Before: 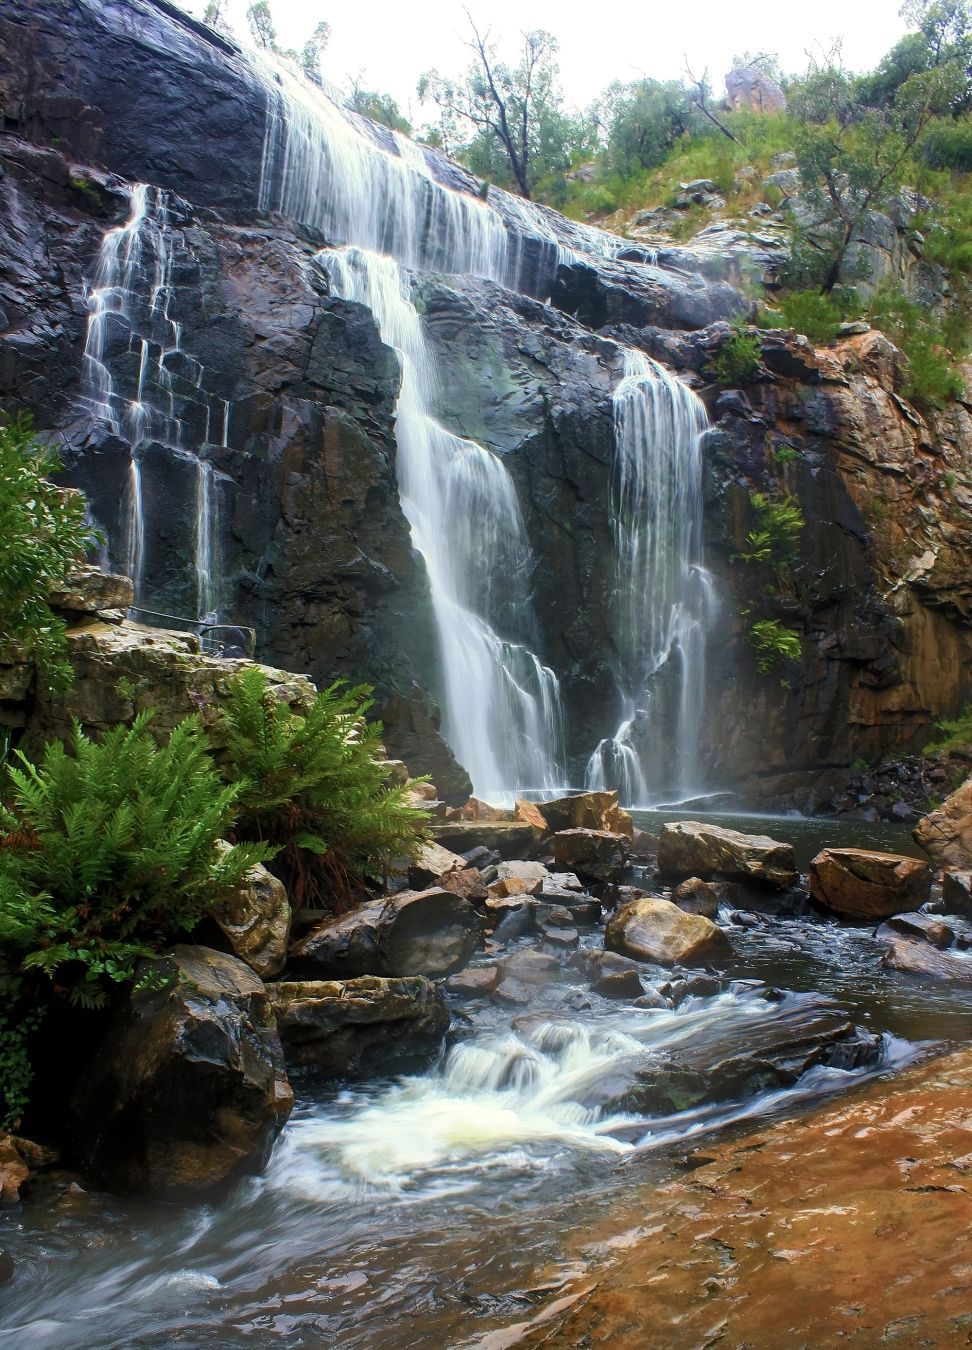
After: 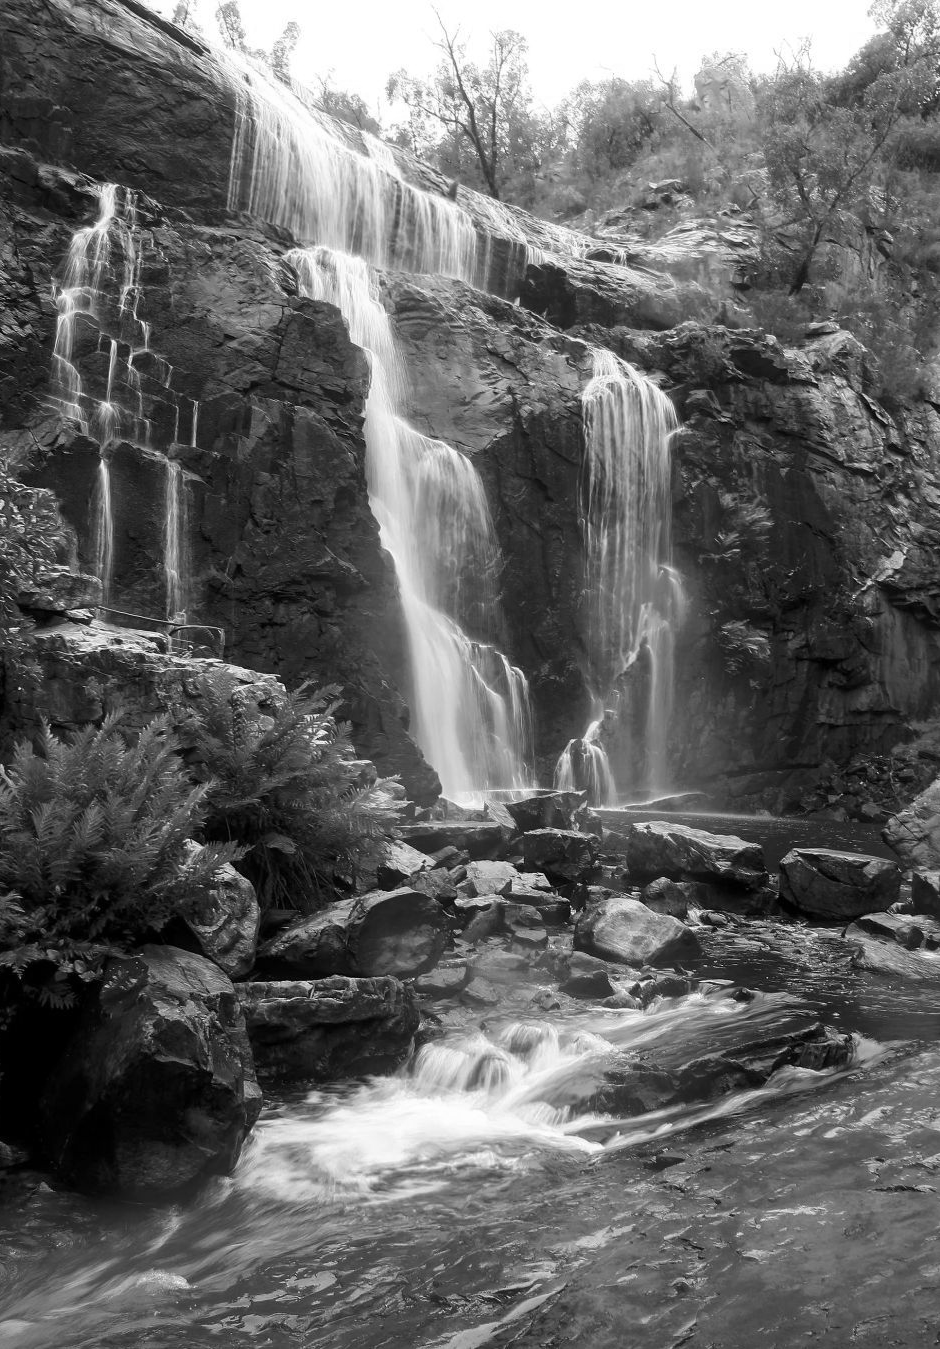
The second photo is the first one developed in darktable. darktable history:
monochrome: size 1
crop and rotate: left 3.238%
